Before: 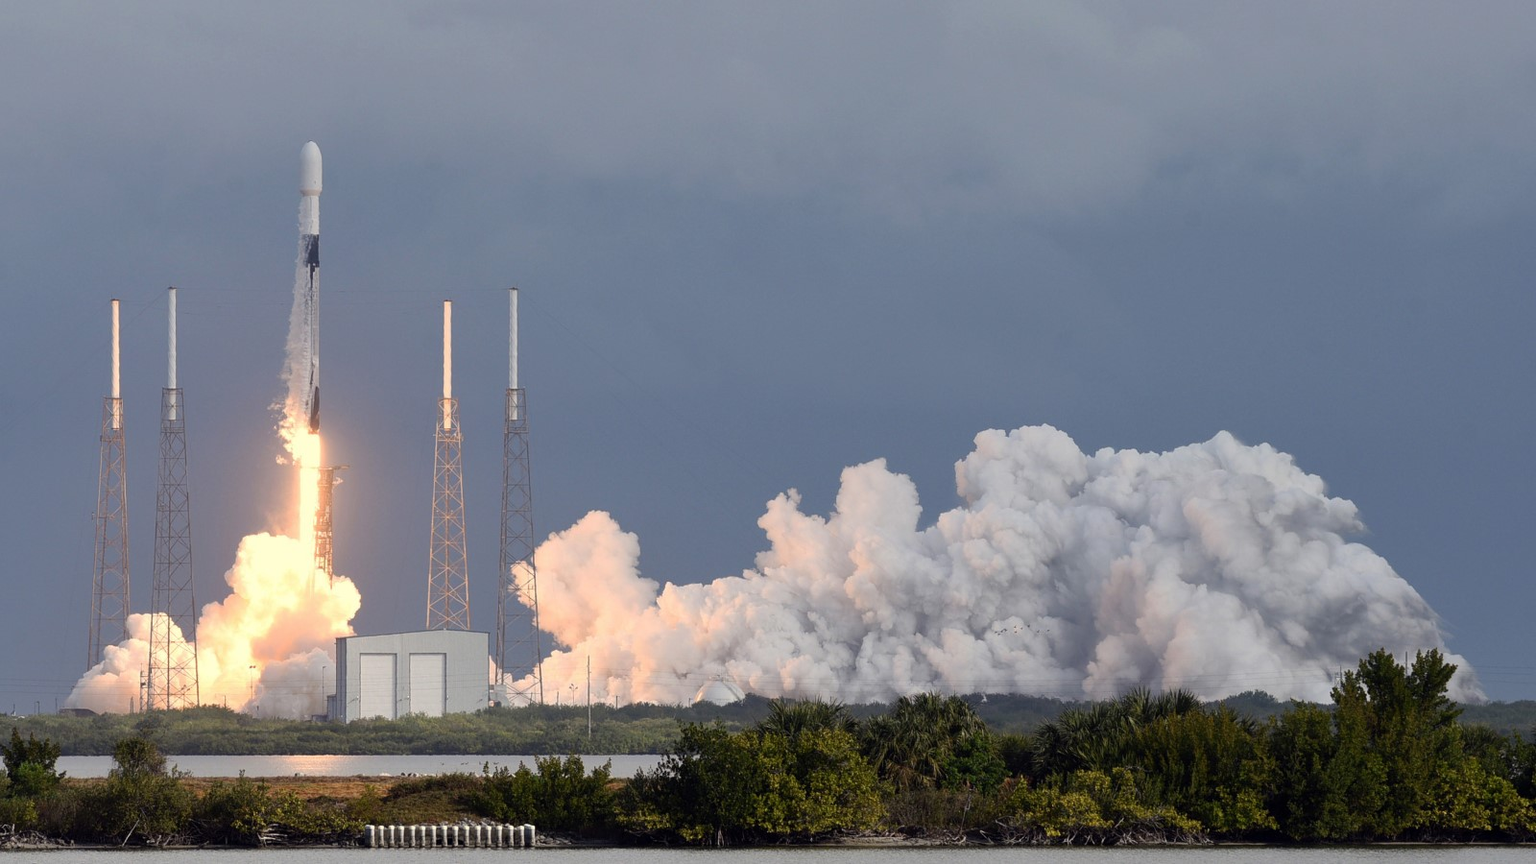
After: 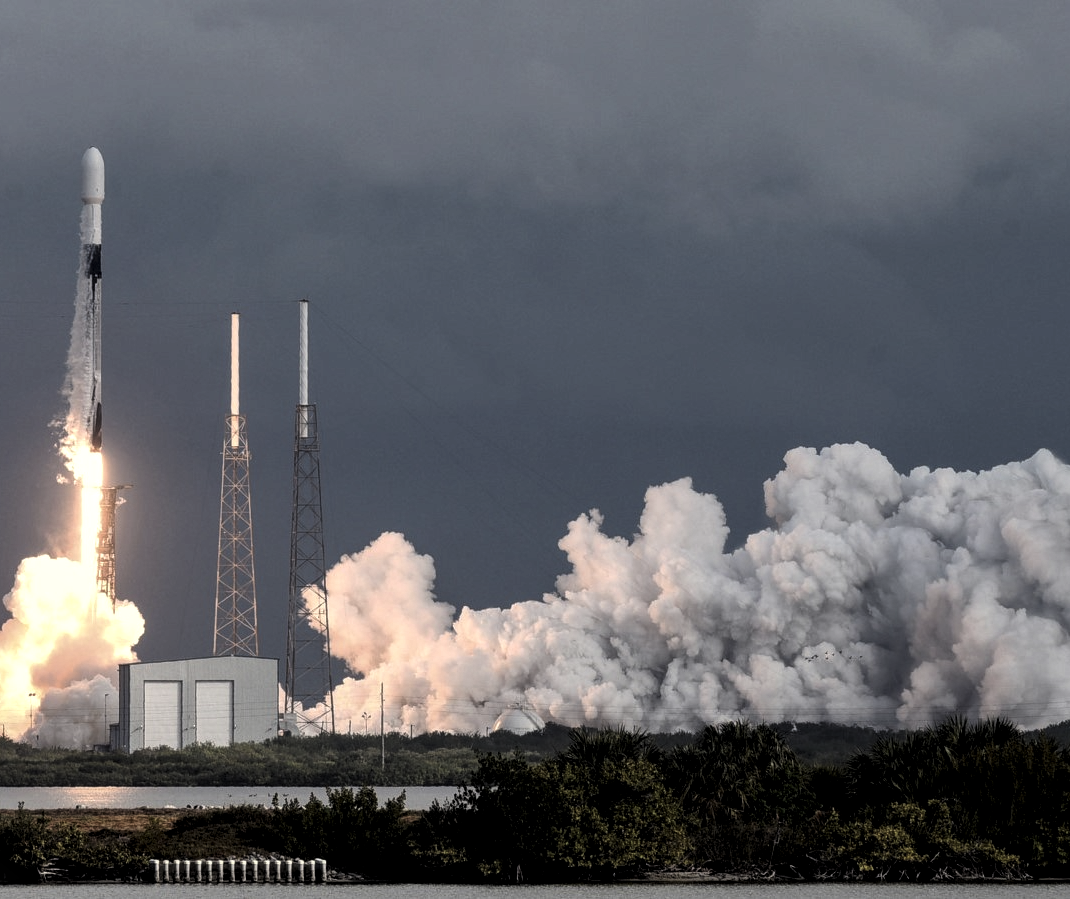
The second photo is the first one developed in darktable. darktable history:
crop and rotate: left 14.466%, right 18.61%
local contrast: detail 130%
levels: black 3.87%, levels [0.101, 0.578, 0.953]
contrast brightness saturation: contrast 0.063, brightness -0.013, saturation -0.21
